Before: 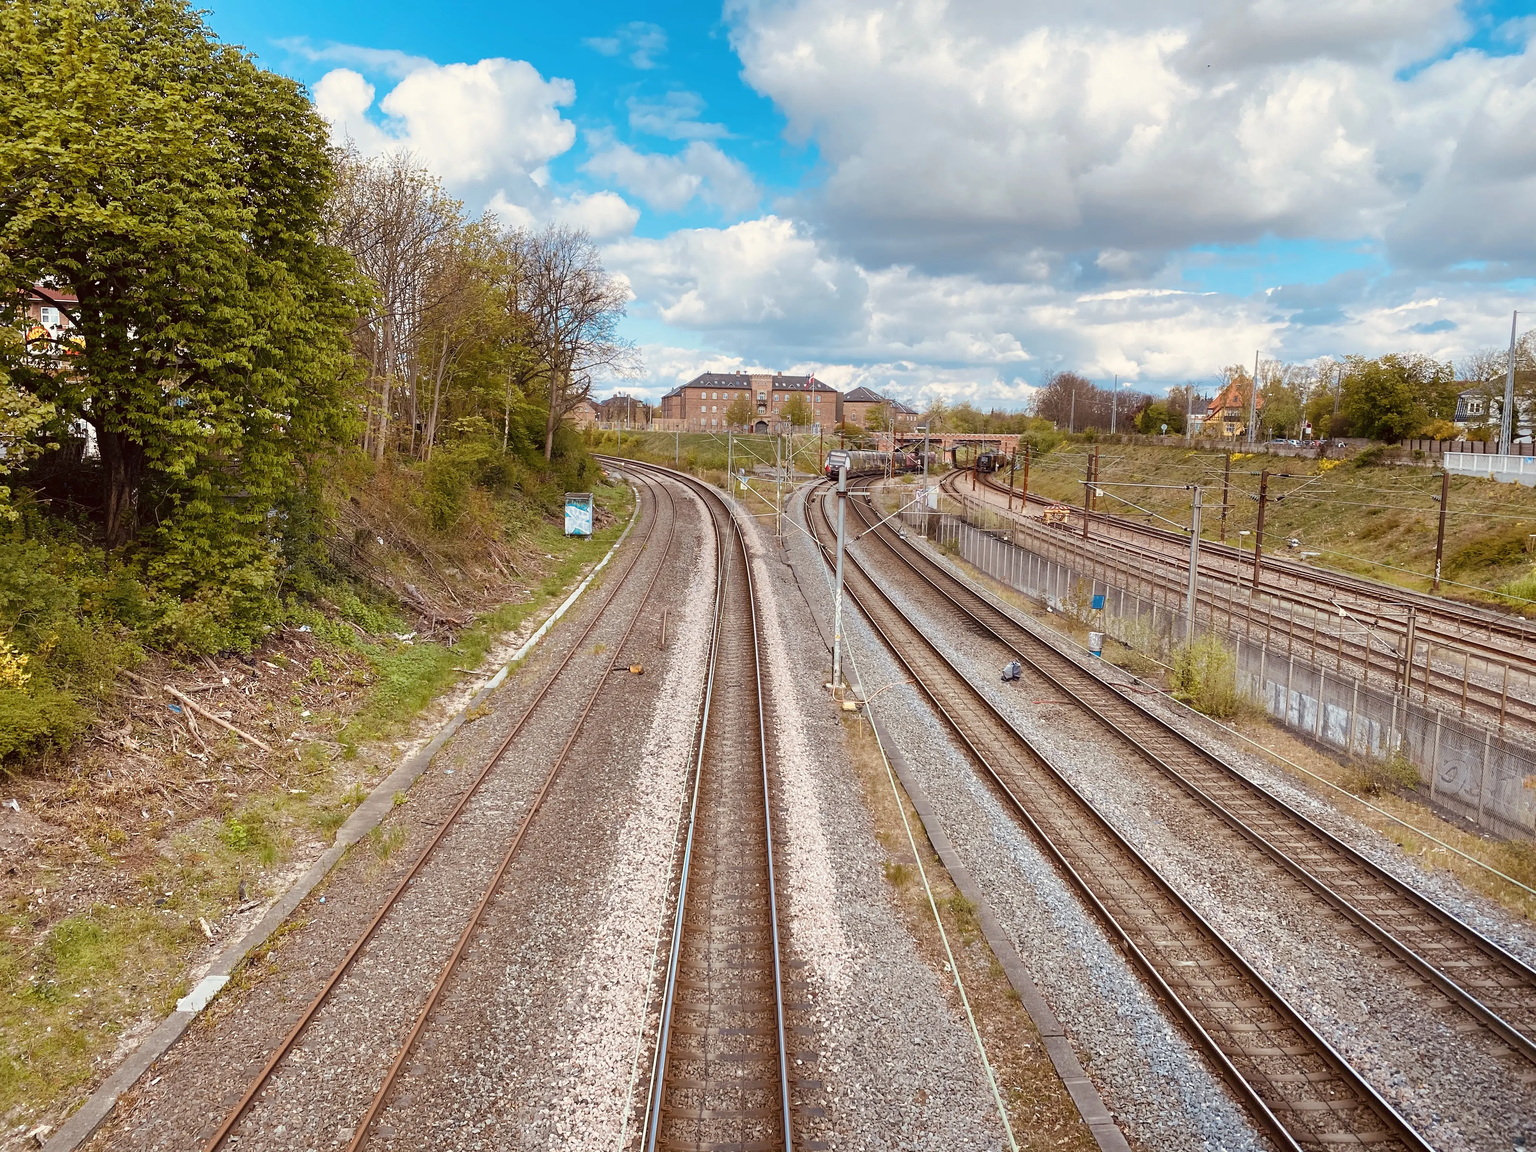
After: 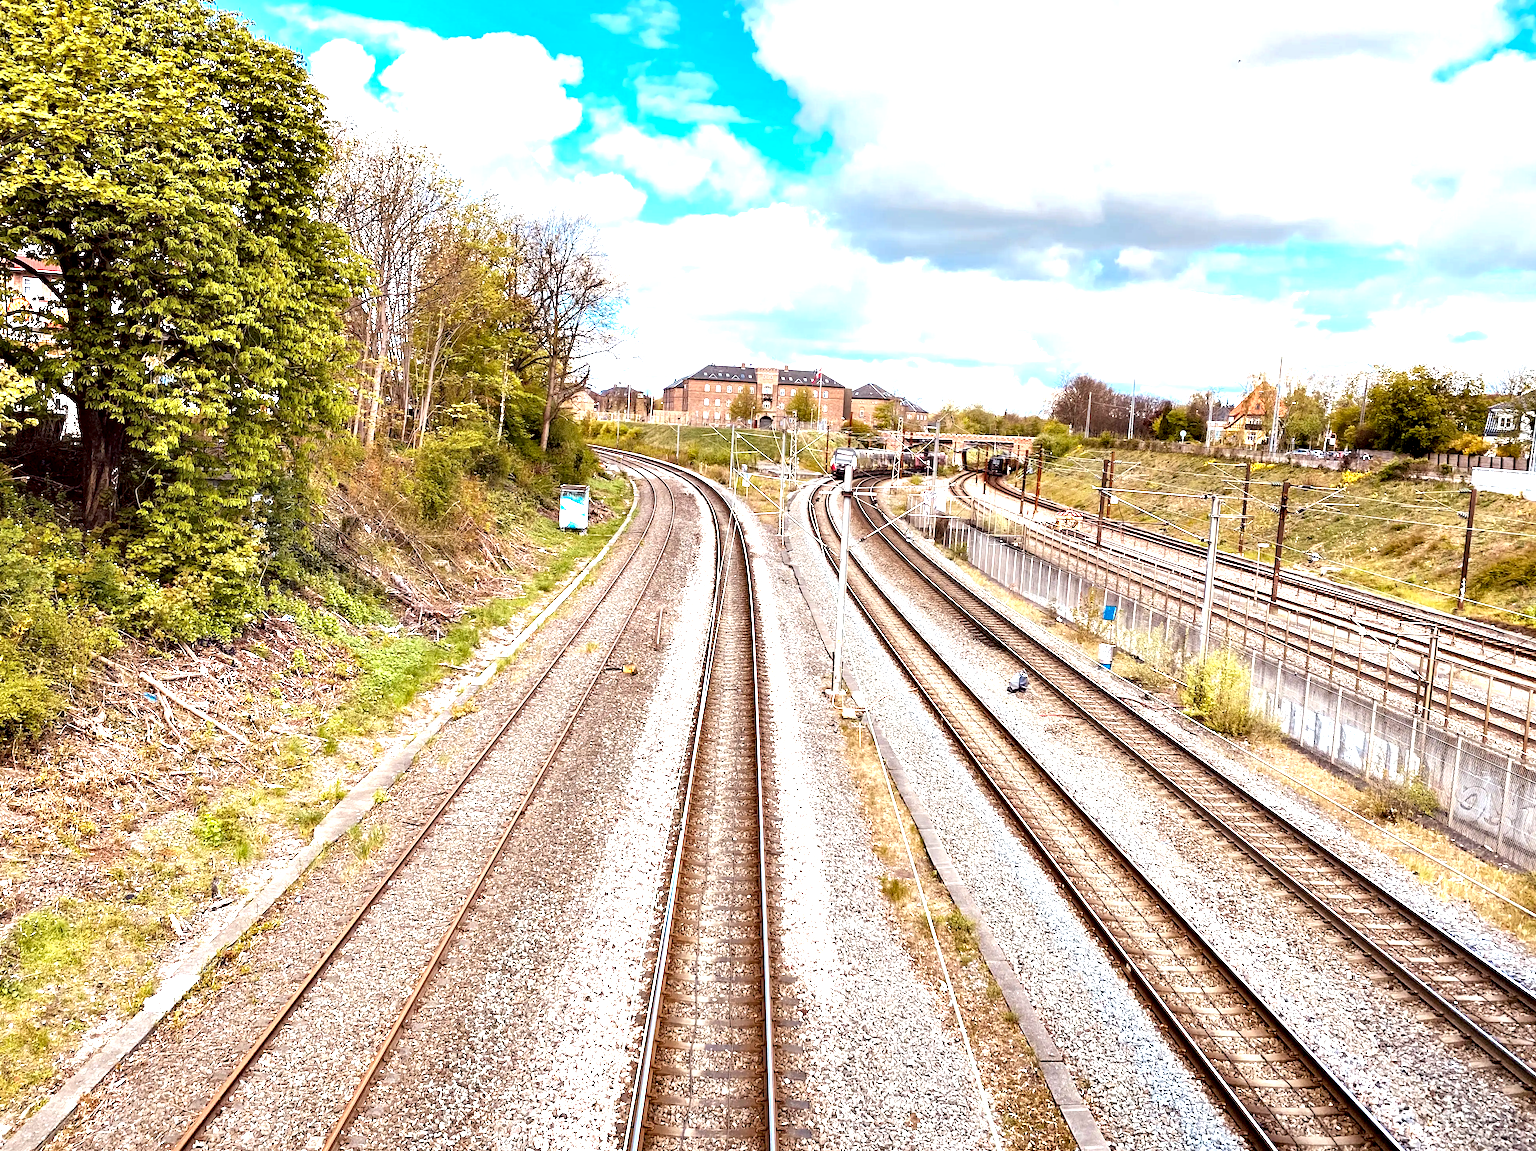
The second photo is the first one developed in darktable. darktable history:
crop and rotate: angle -1.57°
contrast equalizer: octaves 7, y [[0.6 ×6], [0.55 ×6], [0 ×6], [0 ×6], [0 ×6]]
exposure: black level correction 0, exposure 1.199 EV, compensate highlight preservation false
